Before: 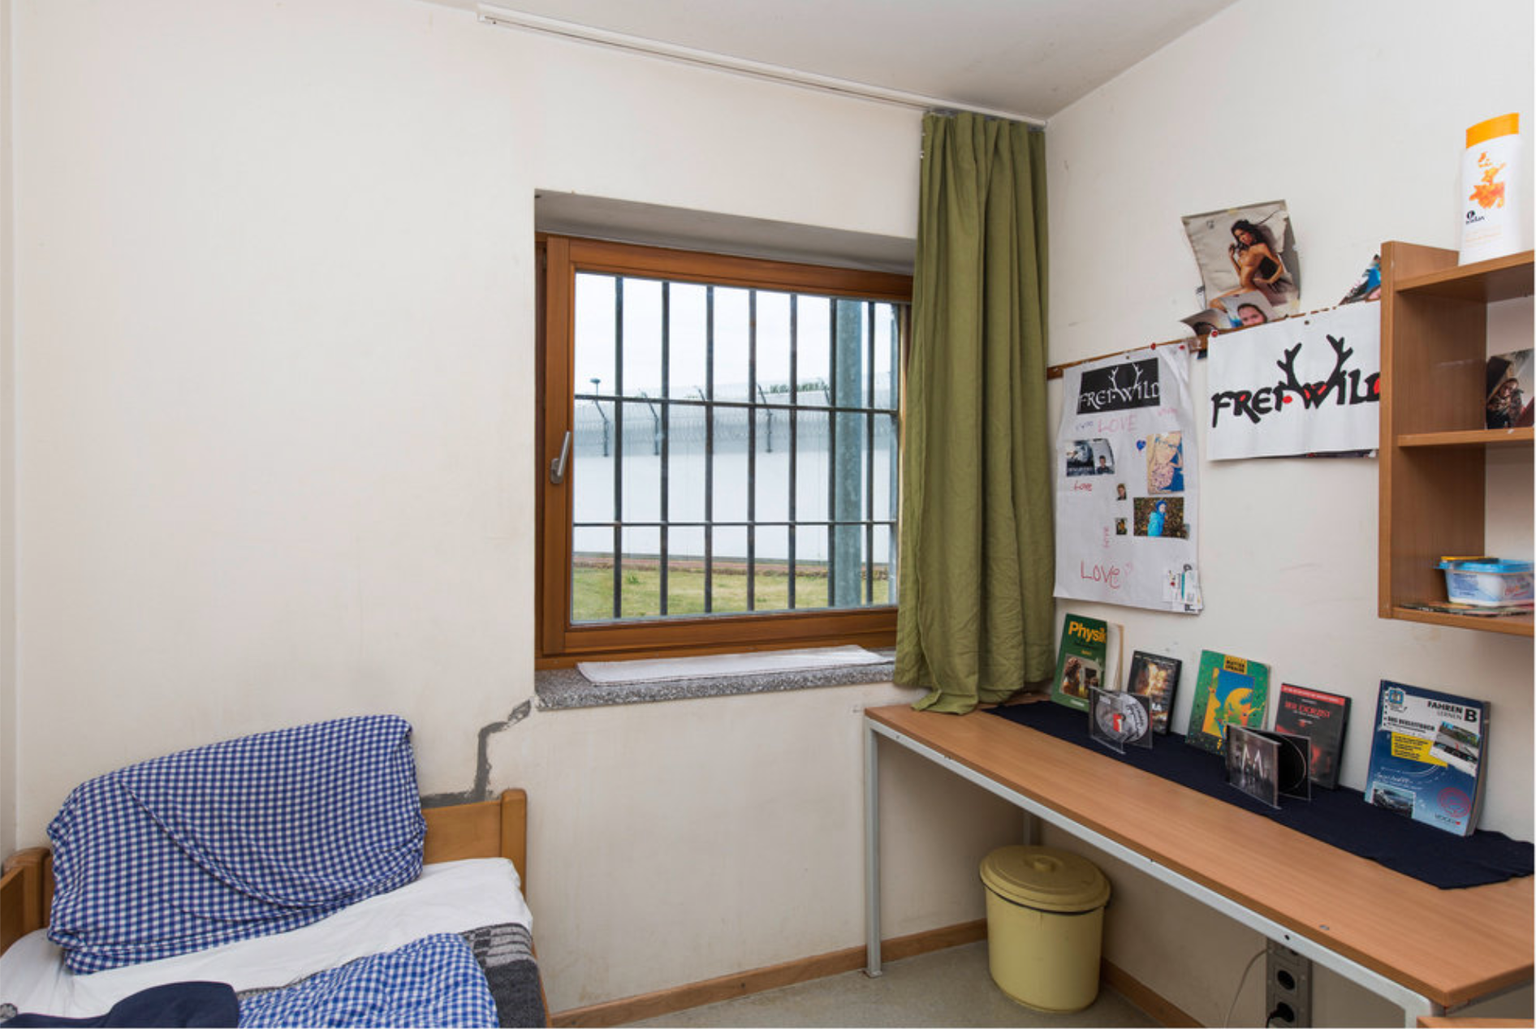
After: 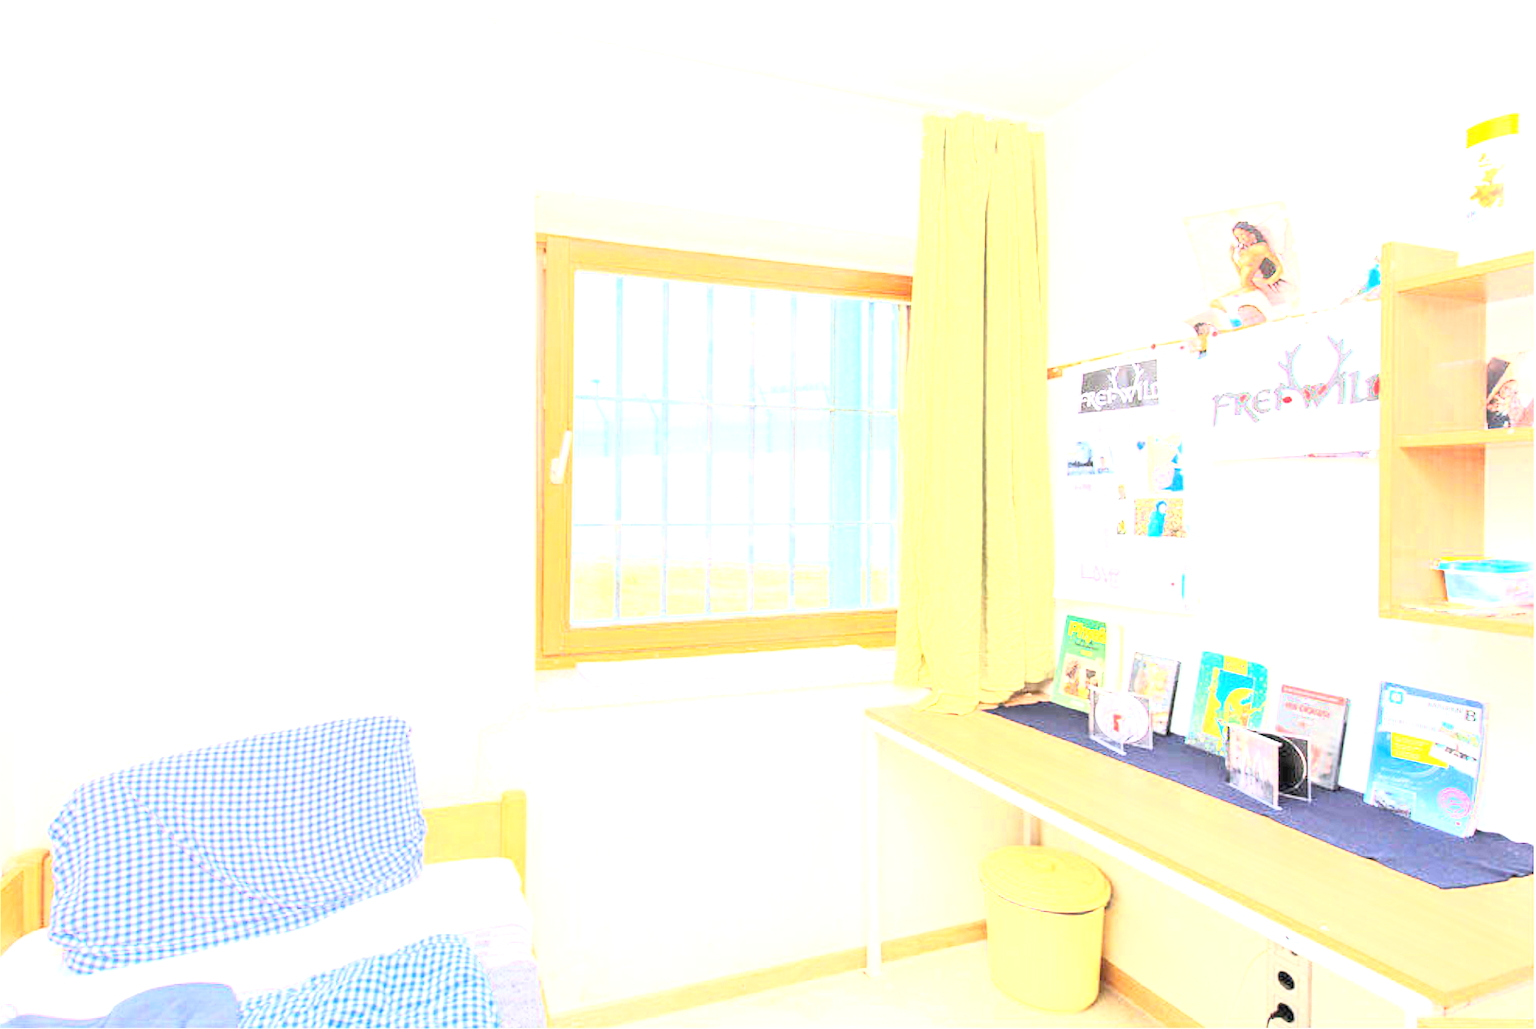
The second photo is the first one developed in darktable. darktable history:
base curve: curves: ch0 [(0, 0) (0.012, 0.01) (0.073, 0.168) (0.31, 0.711) (0.645, 0.957) (1, 1)], preserve colors average RGB
exposure: black level correction 0, exposure 3.918 EV, compensate exposure bias true, compensate highlight preservation false
